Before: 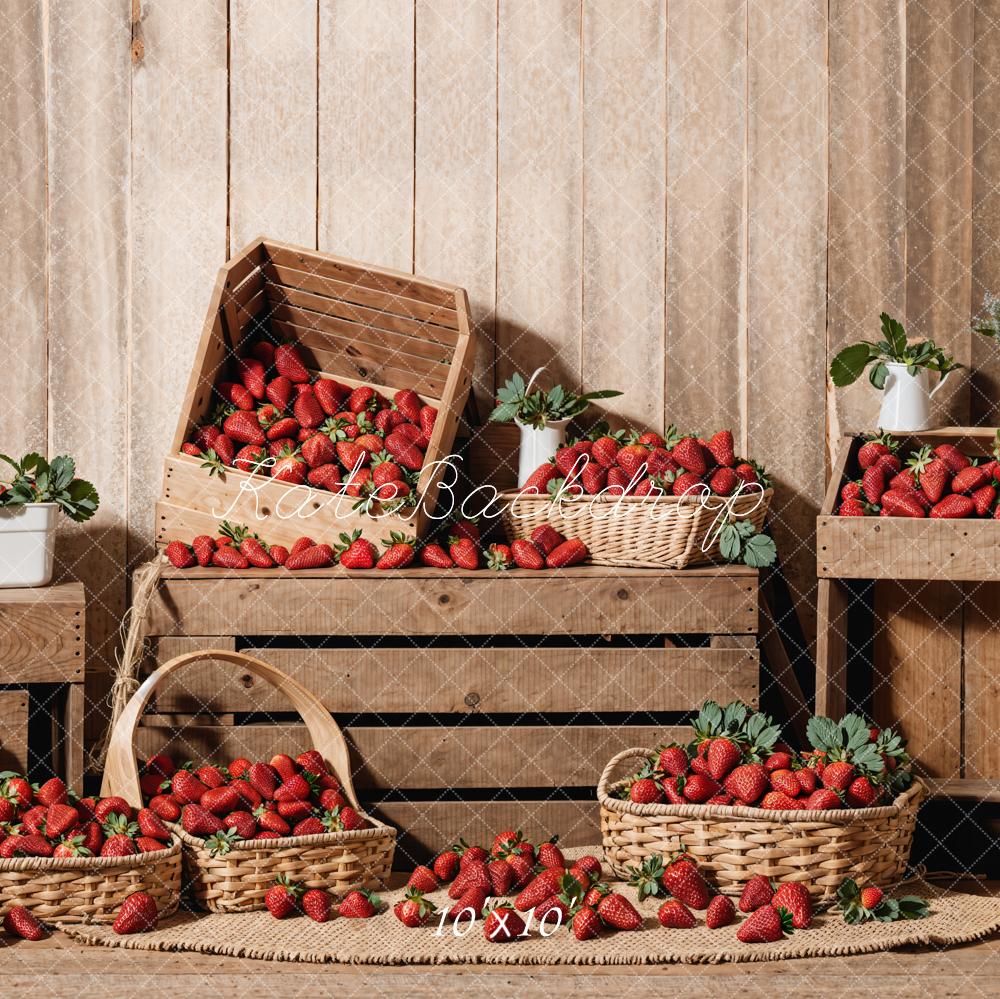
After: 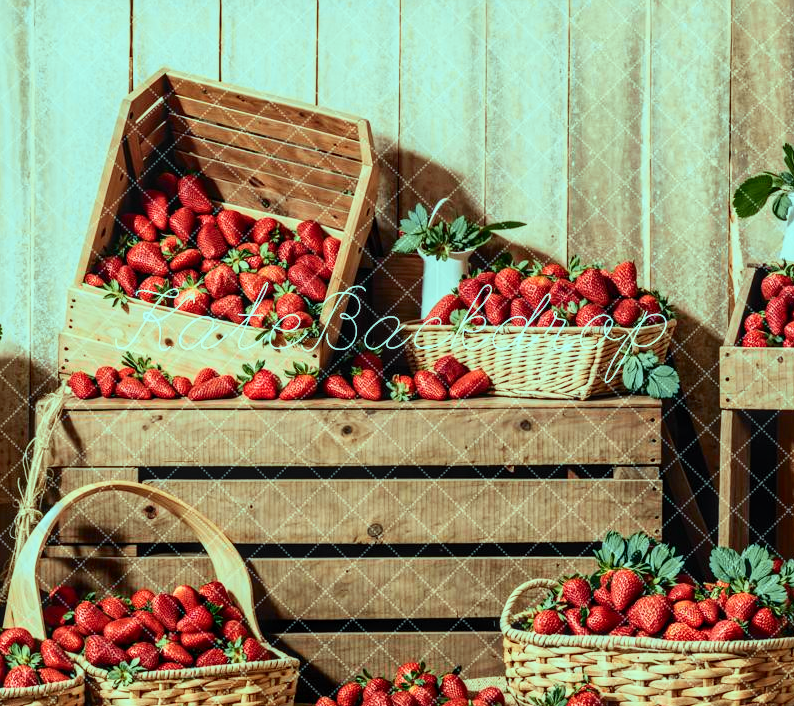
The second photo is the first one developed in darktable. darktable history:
tone curve: curves: ch0 [(0, 0) (0.131, 0.116) (0.316, 0.345) (0.501, 0.584) (0.629, 0.732) (0.812, 0.888) (1, 0.974)]; ch1 [(0, 0) (0.366, 0.367) (0.475, 0.453) (0.494, 0.497) (0.504, 0.503) (0.553, 0.584) (1, 1)]; ch2 [(0, 0) (0.333, 0.346) (0.375, 0.375) (0.424, 0.43) (0.476, 0.492) (0.502, 0.501) (0.533, 0.556) (0.566, 0.599) (0.614, 0.653) (1, 1)], color space Lab, independent channels, preserve colors none
crop: left 9.712%, top 16.928%, right 10.845%, bottom 12.332%
local contrast: on, module defaults
color balance rgb: shadows lift › chroma 7.23%, shadows lift › hue 246.48°, highlights gain › chroma 5.38%, highlights gain › hue 196.93°, white fulcrum 1 EV
shadows and highlights: radius 125.46, shadows 30.51, highlights -30.51, low approximation 0.01, soften with gaussian
